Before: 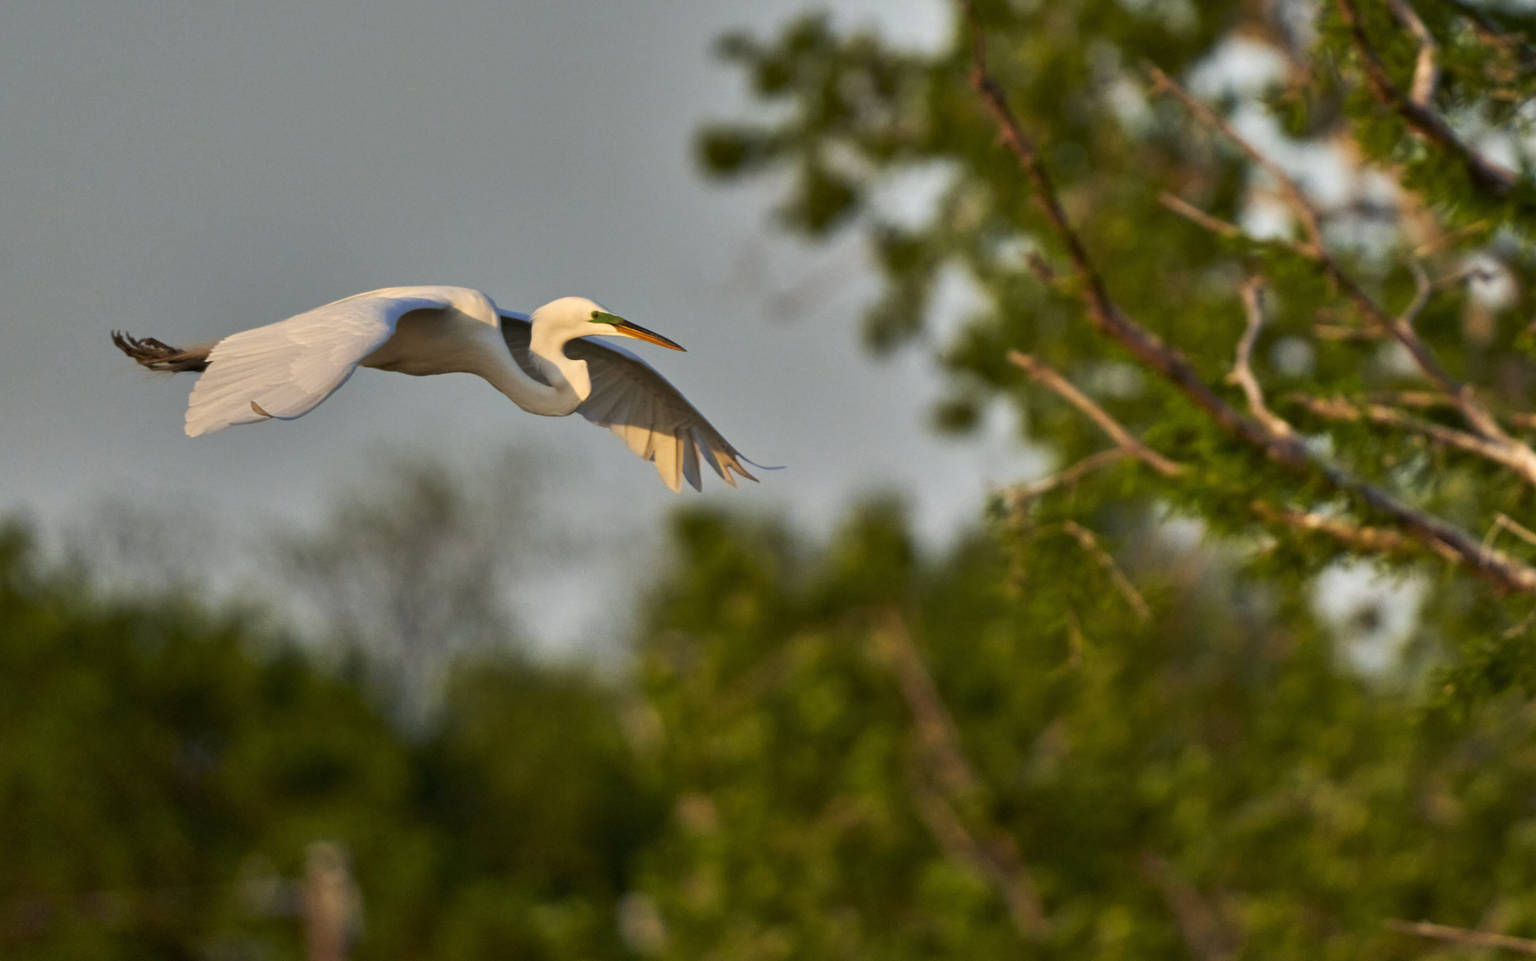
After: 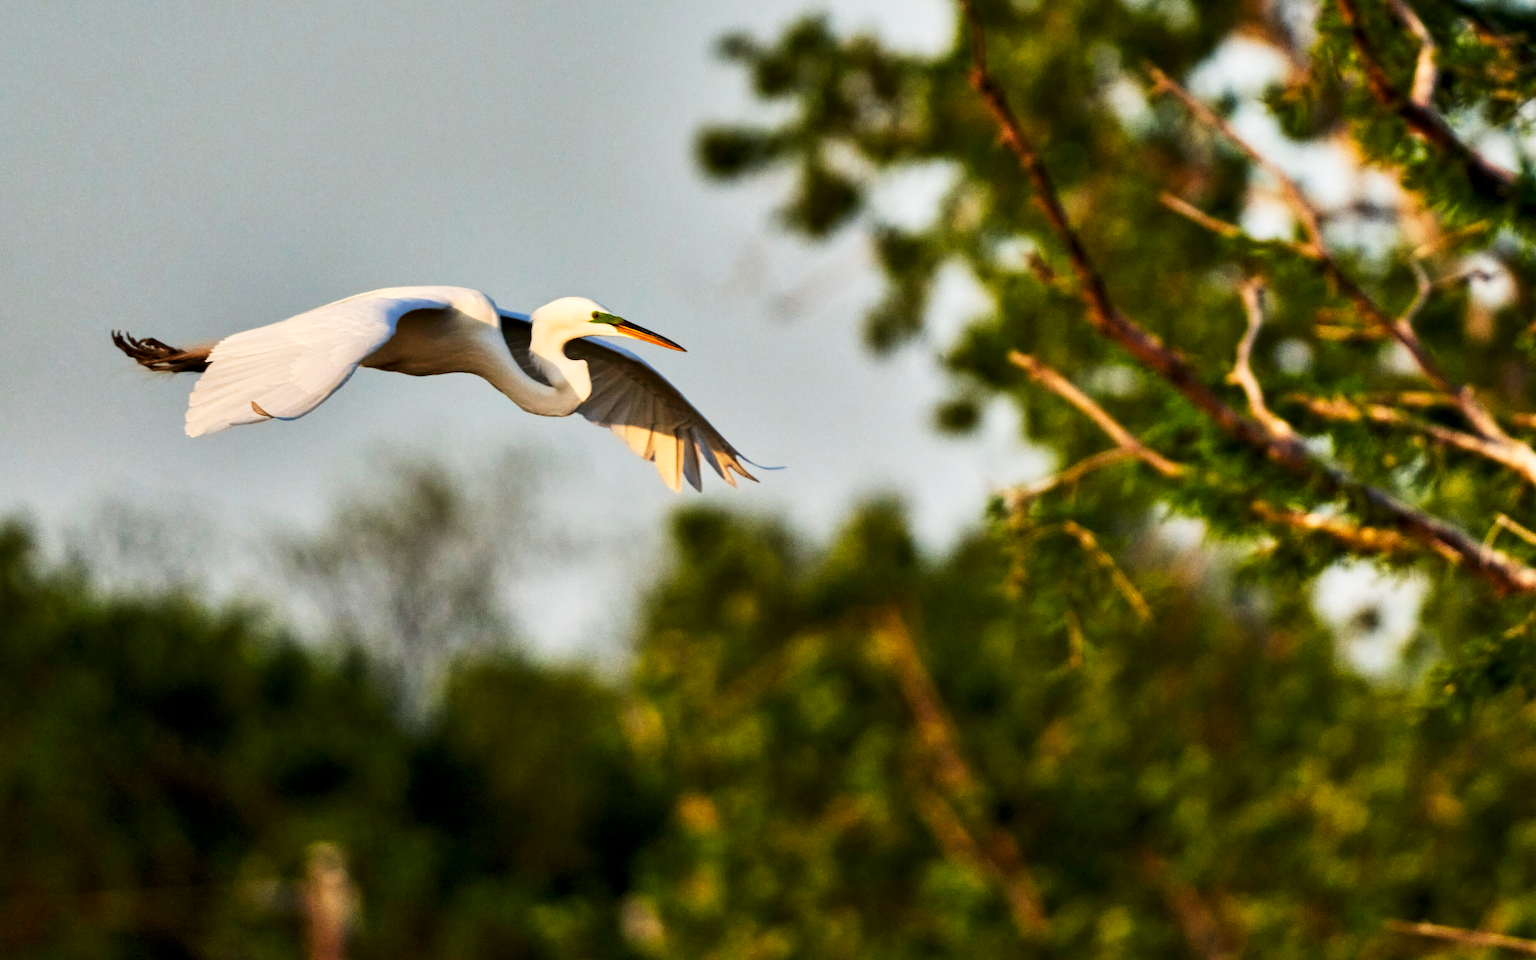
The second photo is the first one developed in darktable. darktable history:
local contrast: highlights 62%, shadows 111%, detail 107%, midtone range 0.524
tone equalizer: -8 EV -0.429 EV, -7 EV -0.355 EV, -6 EV -0.365 EV, -5 EV -0.234 EV, -3 EV 0.244 EV, -2 EV 0.316 EV, -1 EV 0.375 EV, +0 EV 0.395 EV, edges refinement/feathering 500, mask exposure compensation -1.57 EV, preserve details no
tone curve: curves: ch0 [(0, 0) (0.051, 0.021) (0.11, 0.069) (0.249, 0.235) (0.452, 0.526) (0.596, 0.713) (0.703, 0.83) (0.851, 0.938) (1, 1)]; ch1 [(0, 0) (0.1, 0.038) (0.318, 0.221) (0.413, 0.325) (0.443, 0.412) (0.483, 0.474) (0.503, 0.501) (0.516, 0.517) (0.548, 0.568) (0.569, 0.599) (0.594, 0.634) (0.666, 0.701) (1, 1)]; ch2 [(0, 0) (0.453, 0.435) (0.479, 0.476) (0.504, 0.5) (0.529, 0.537) (0.556, 0.583) (0.584, 0.618) (0.824, 0.815) (1, 1)], preserve colors none
